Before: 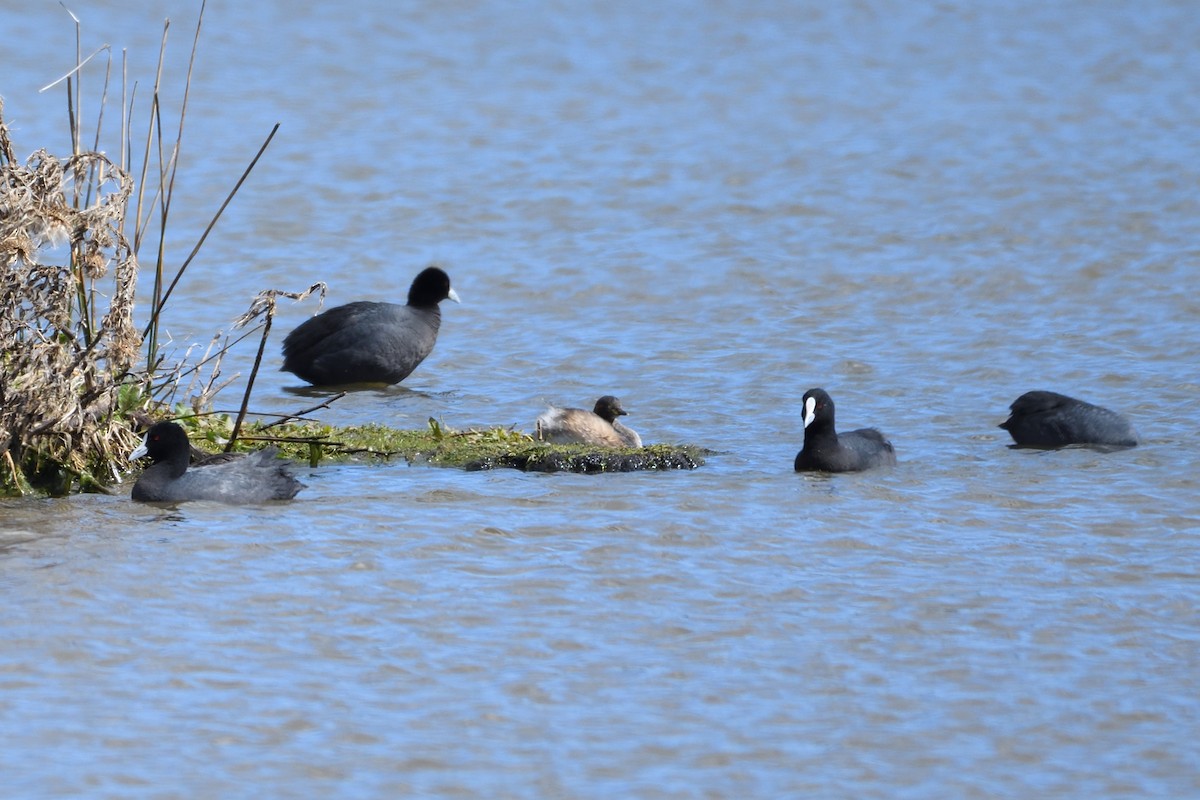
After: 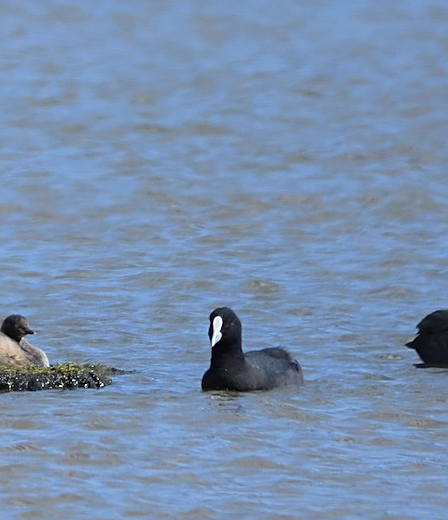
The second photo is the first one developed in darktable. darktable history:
exposure: exposure -0.284 EV, compensate highlight preservation false
crop and rotate: left 49.47%, top 10.145%, right 13.175%, bottom 24.798%
sharpen: on, module defaults
